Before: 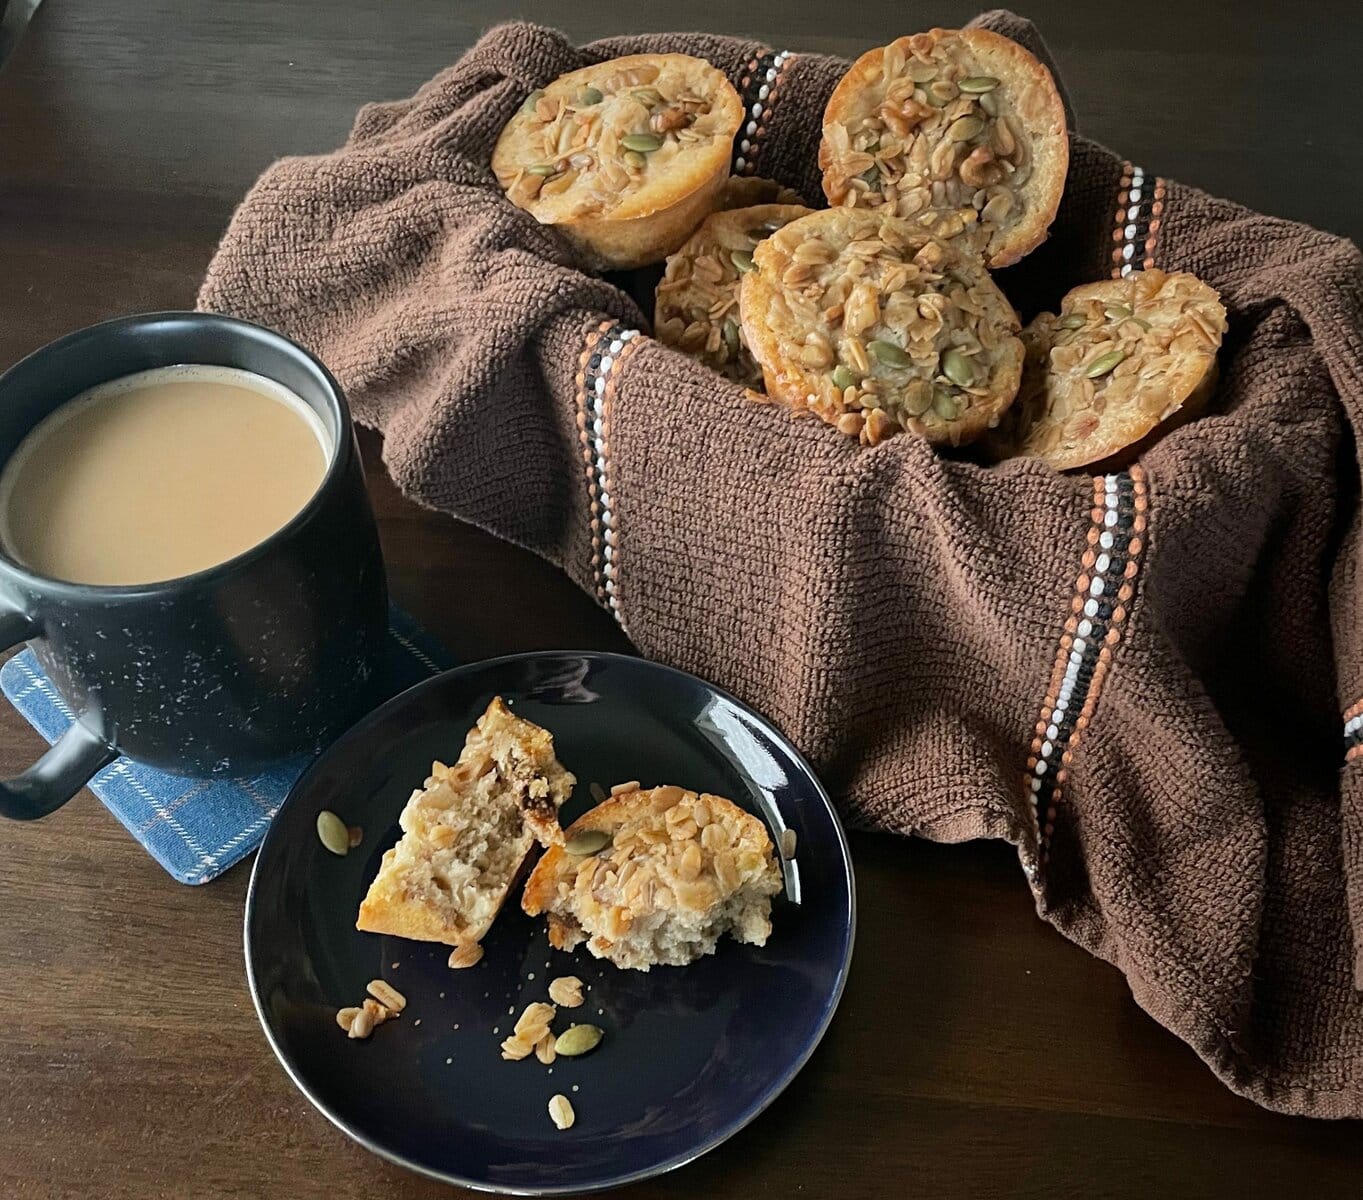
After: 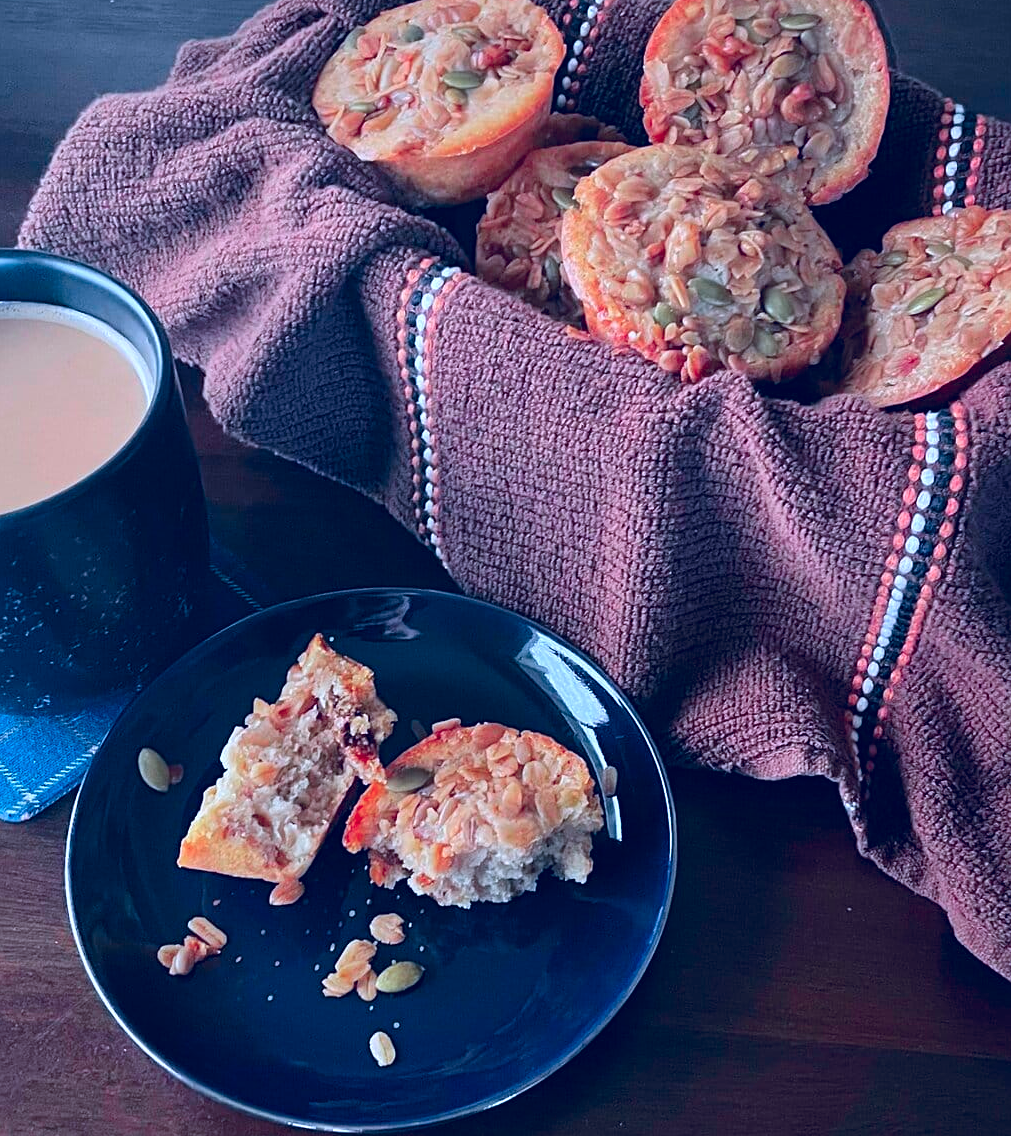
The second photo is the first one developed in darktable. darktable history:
sharpen: amount 0.2
crop and rotate: left 13.15%, top 5.251%, right 12.609%
tone curve: curves: ch1 [(0, 0) (0.108, 0.197) (0.5, 0.5) (0.681, 0.885) (1, 1)]; ch2 [(0, 0) (0.28, 0.151) (1, 1)], color space Lab, independent channels
